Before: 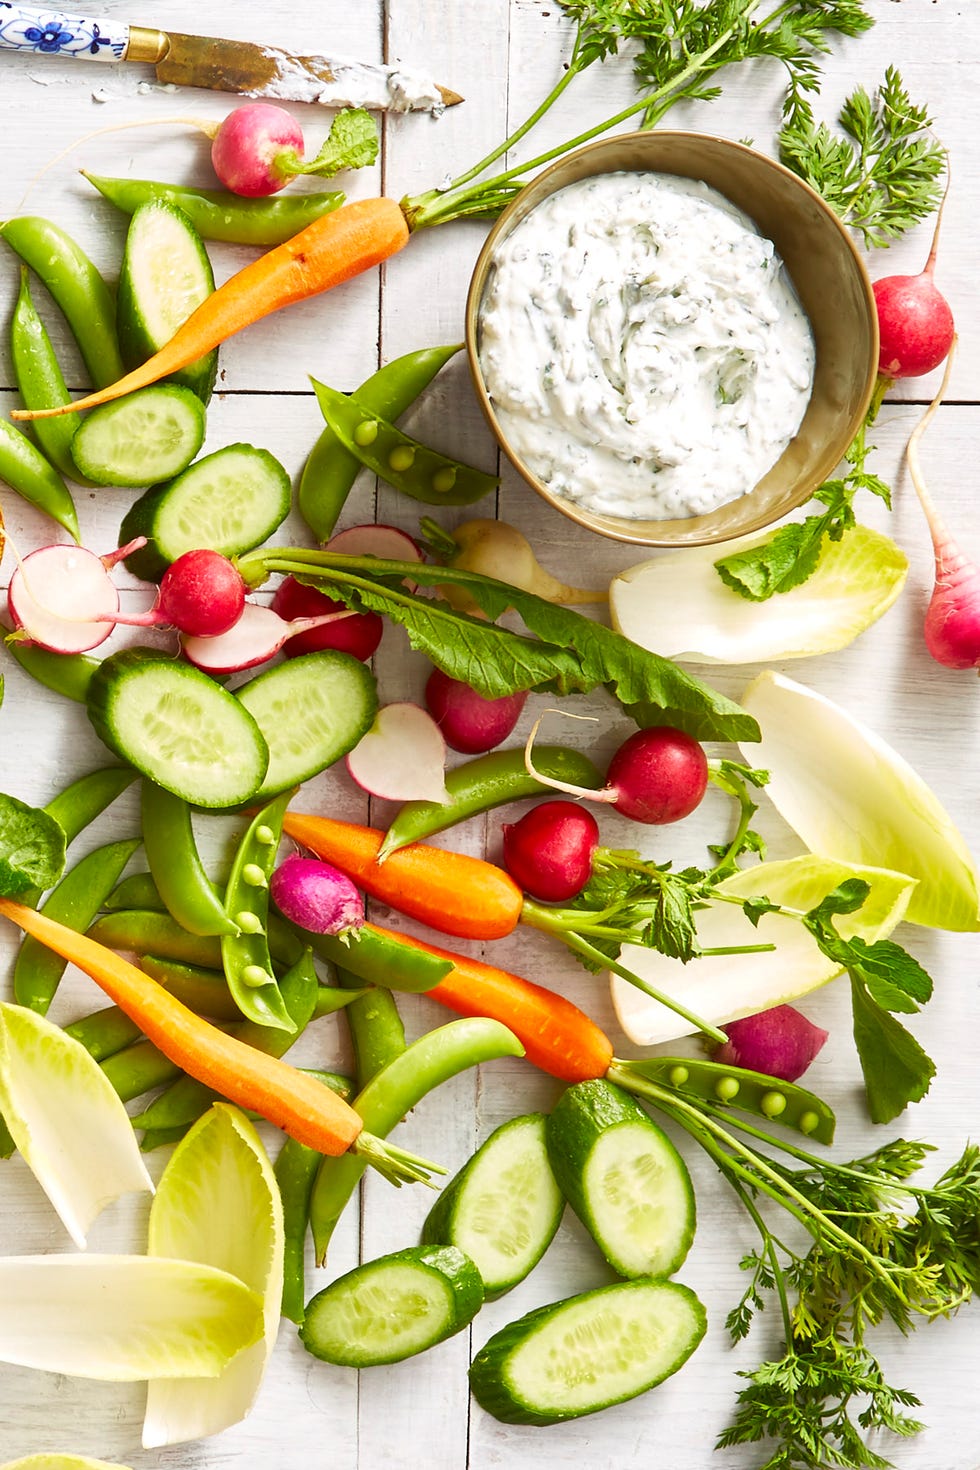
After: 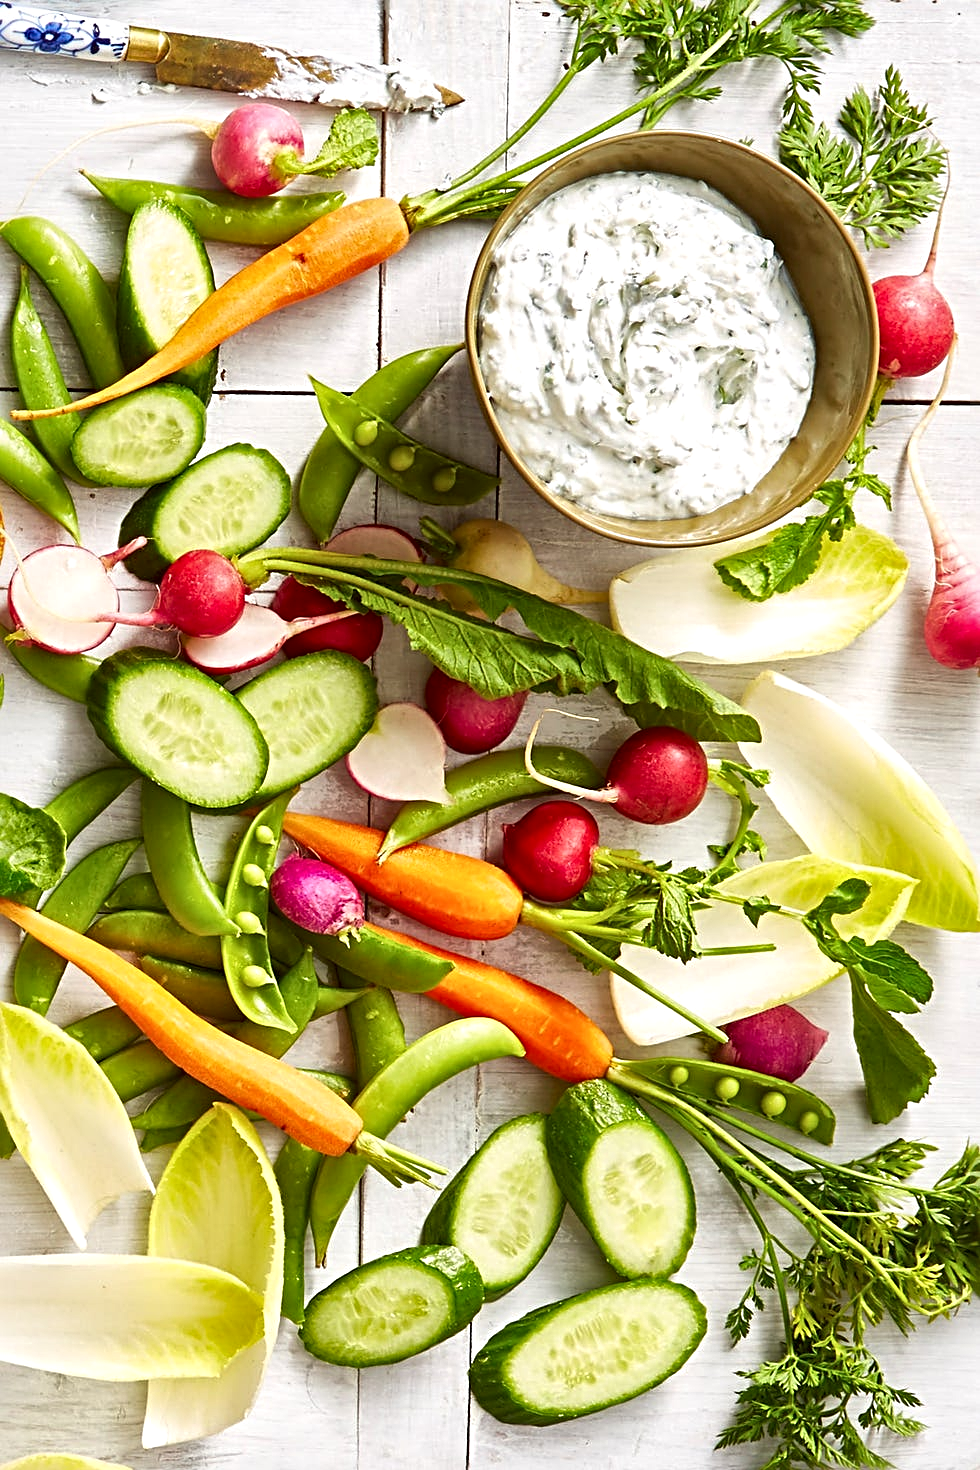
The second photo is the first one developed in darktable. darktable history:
local contrast: mode bilateral grid, contrast 20, coarseness 50, detail 148%, midtone range 0.2
sharpen: radius 4
